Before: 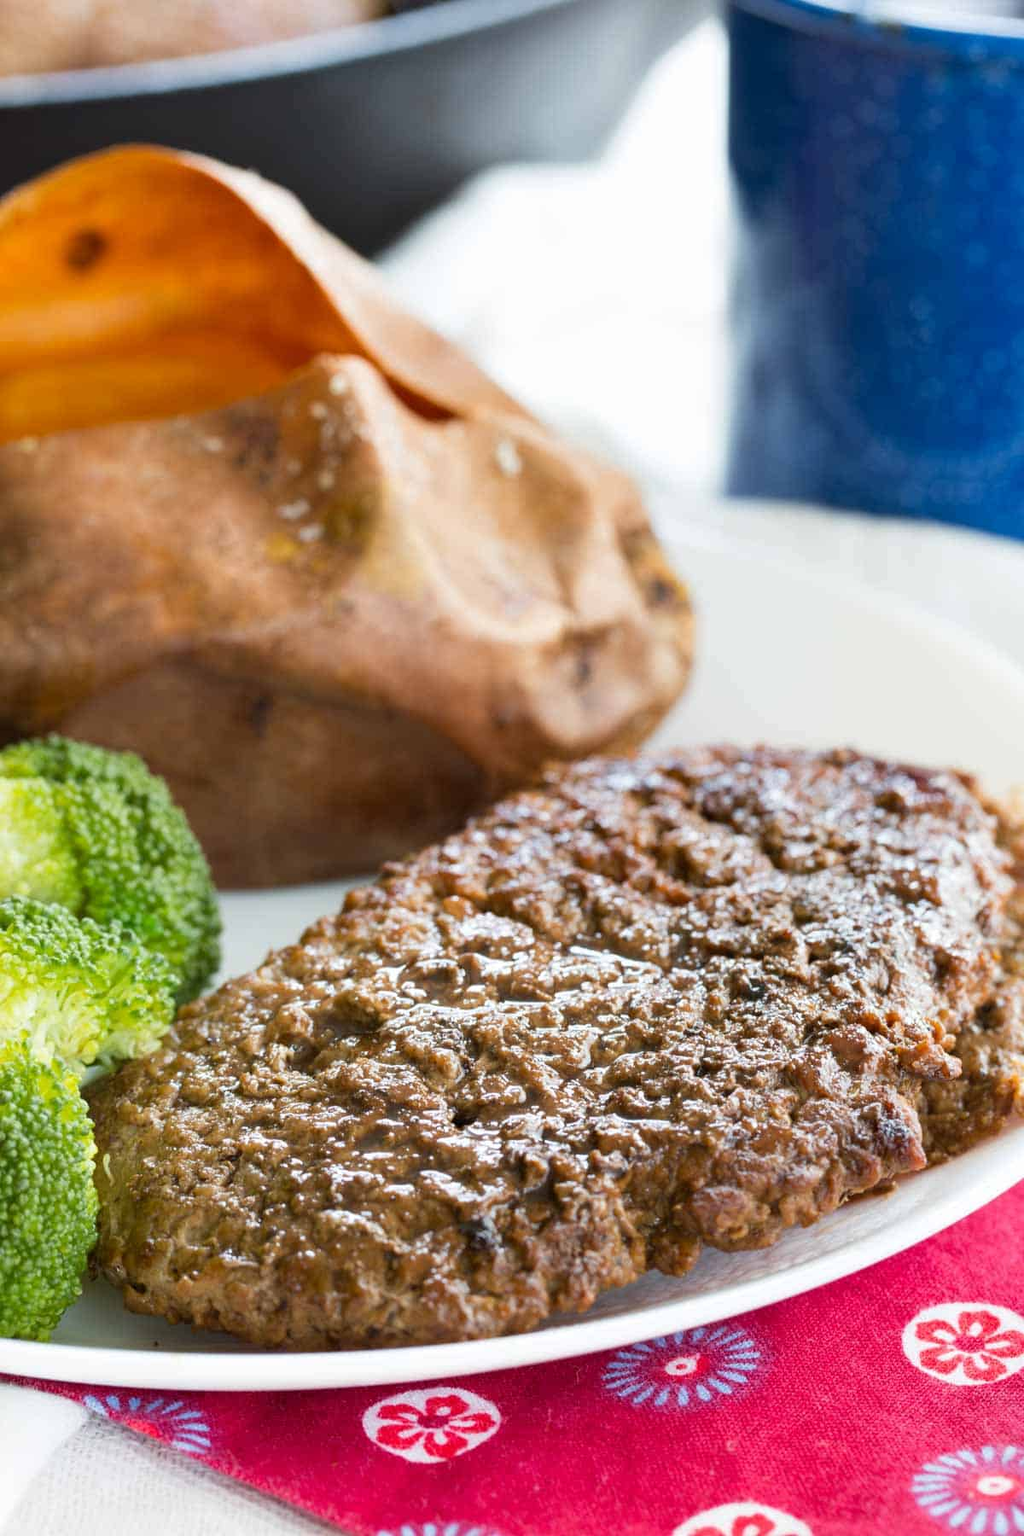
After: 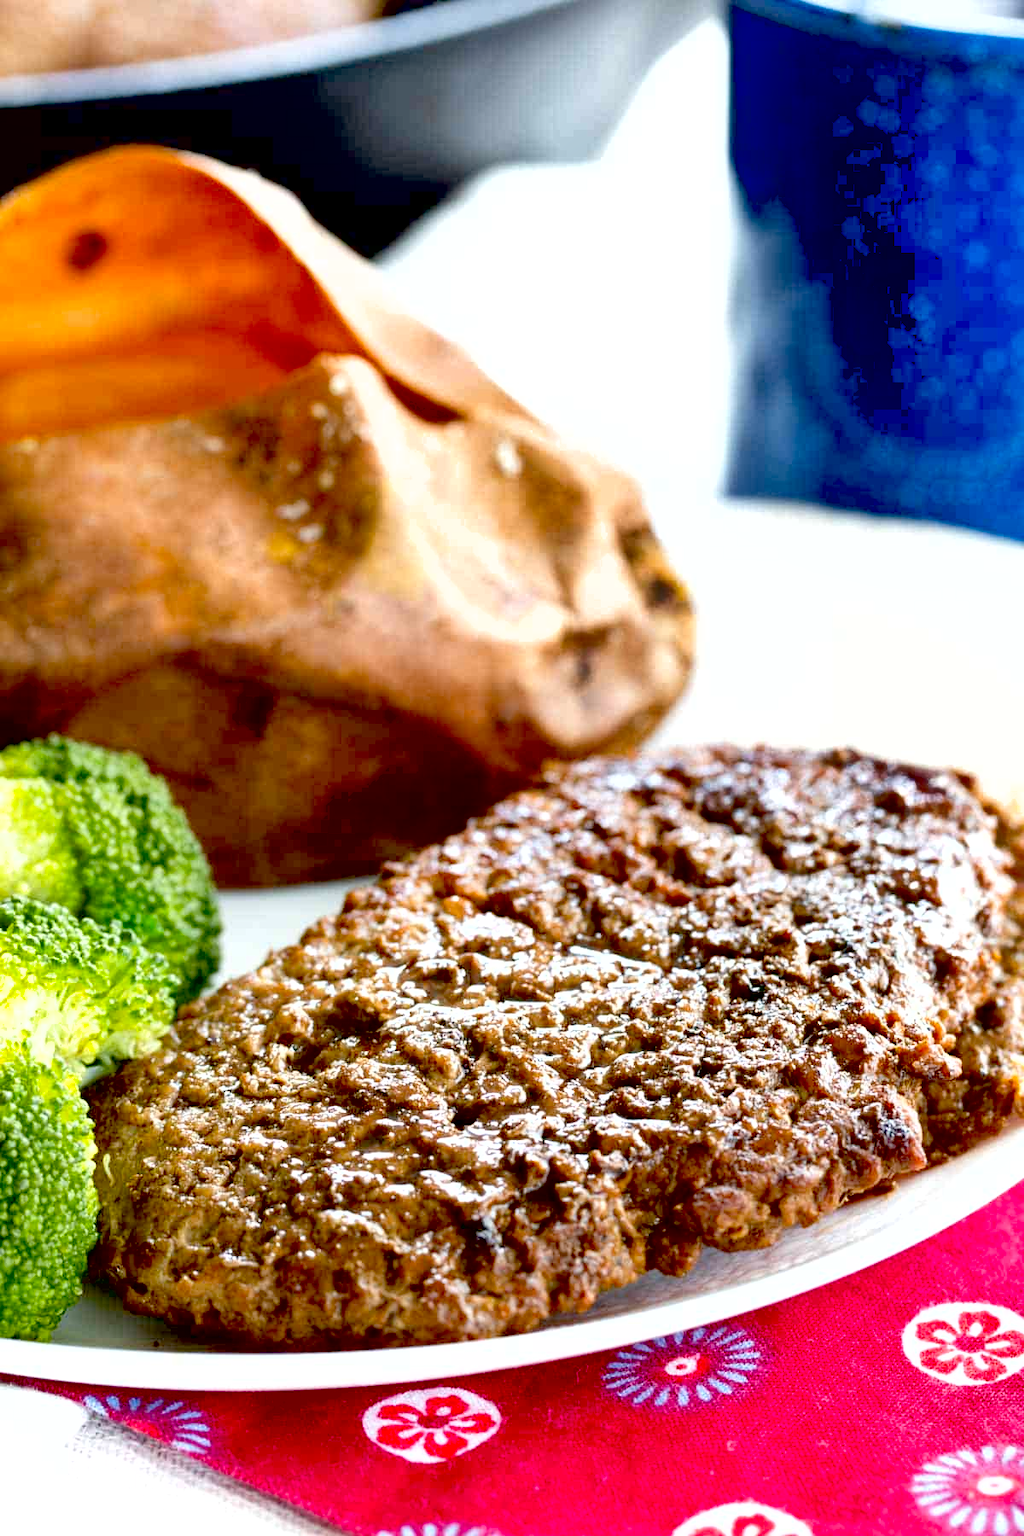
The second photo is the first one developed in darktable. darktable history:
exposure: black level correction 0.04, exposure 0.5 EV, compensate highlight preservation false
shadows and highlights: low approximation 0.01, soften with gaussian
